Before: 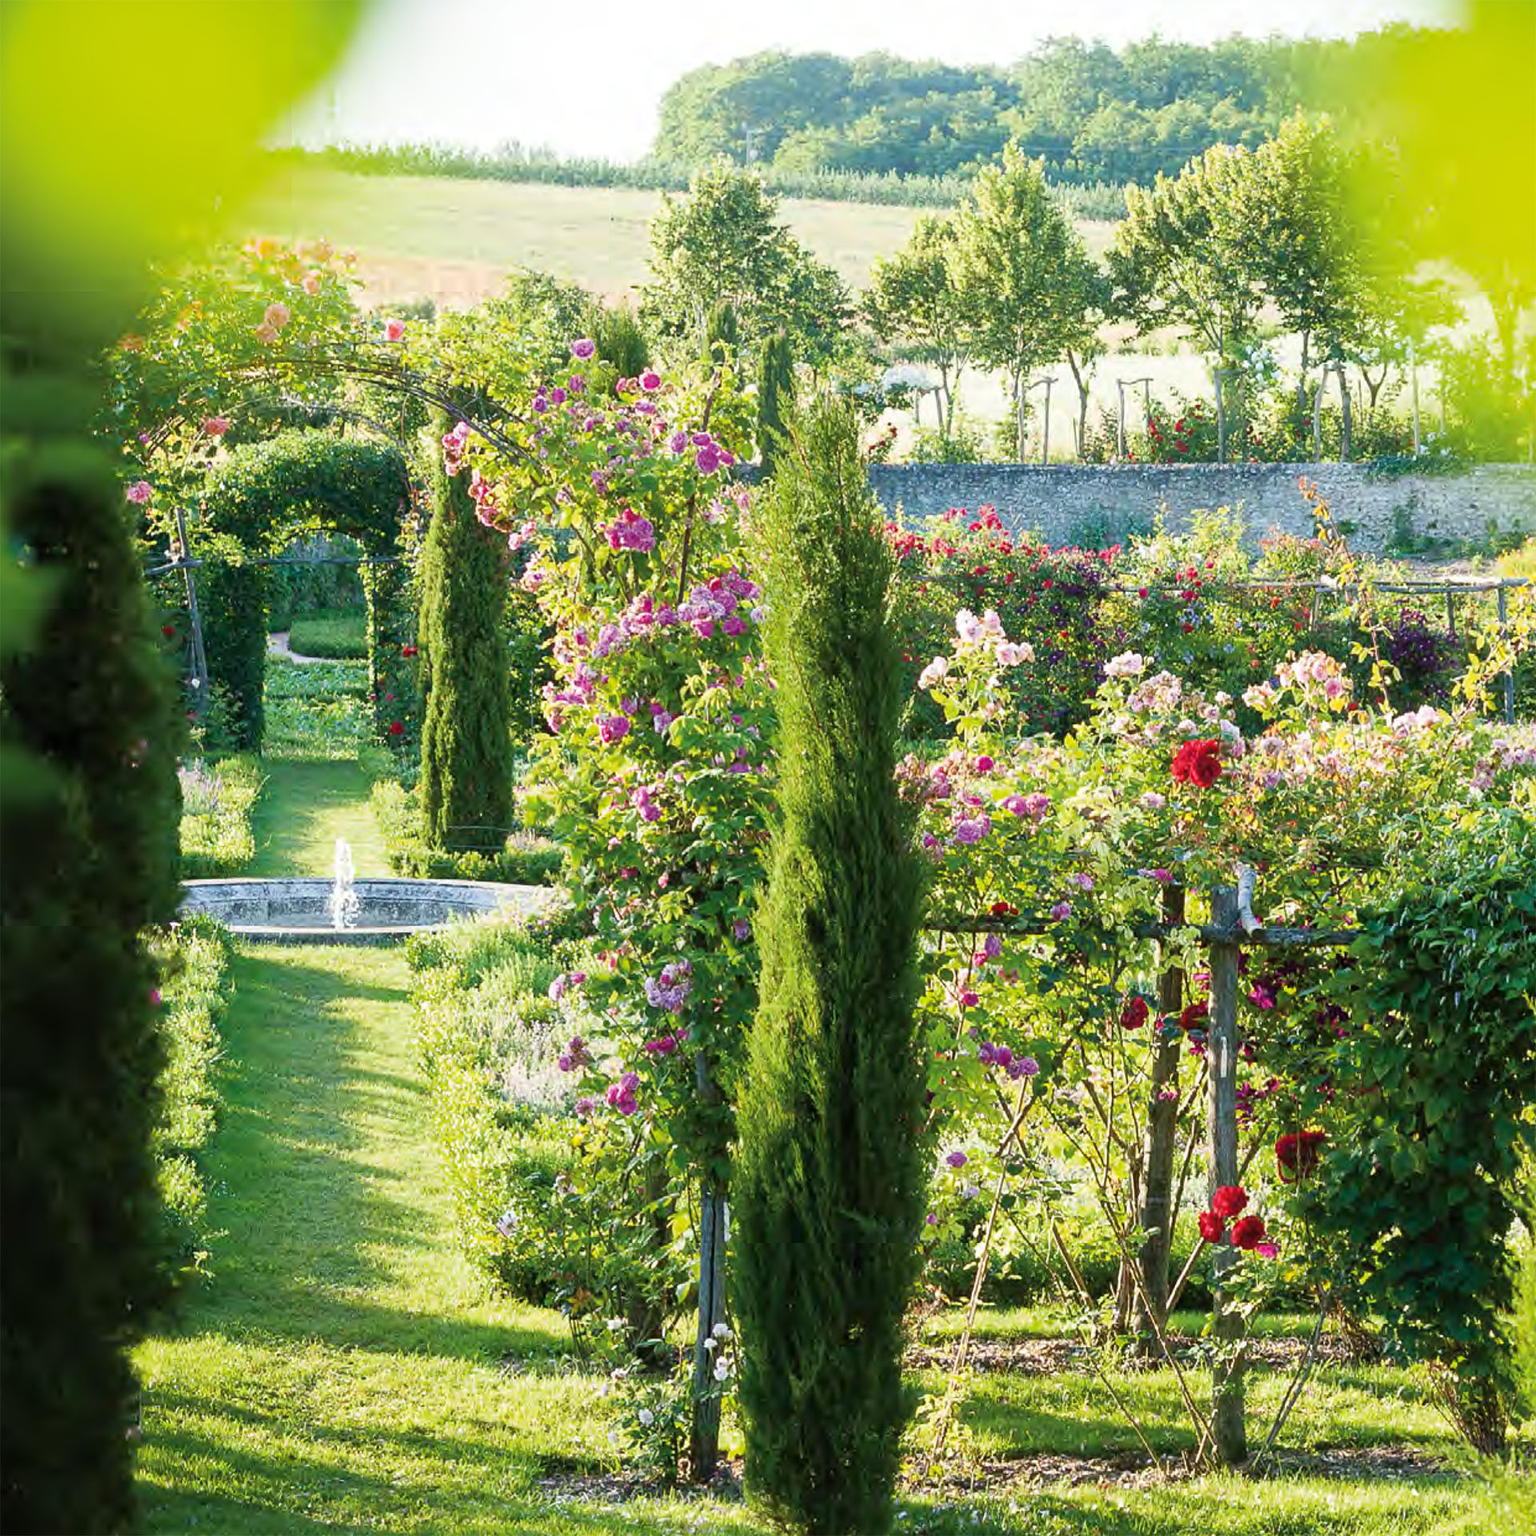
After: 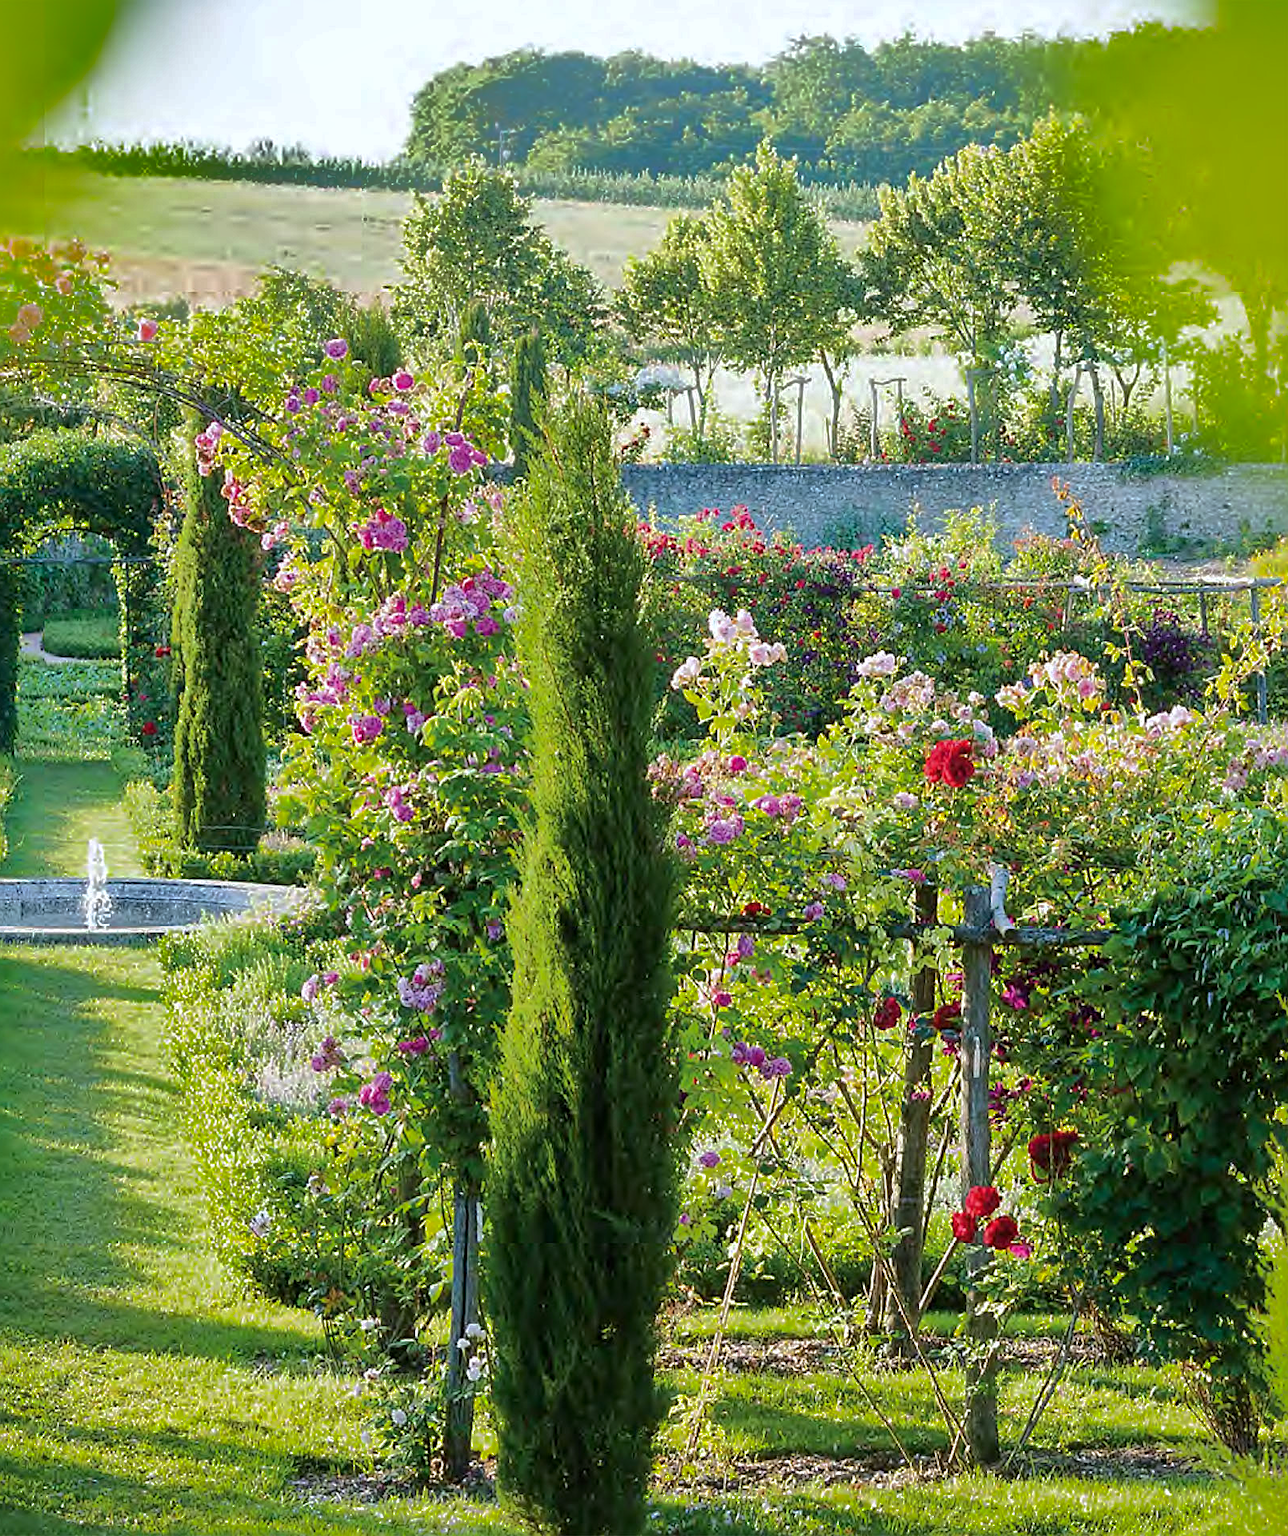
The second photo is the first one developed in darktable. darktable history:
sharpen: on, module defaults
exposure: black level correction 0.001, compensate highlight preservation false
shadows and highlights: shadows -19.91, highlights -73.15
white balance: red 0.98, blue 1.034
crop: left 16.145%
